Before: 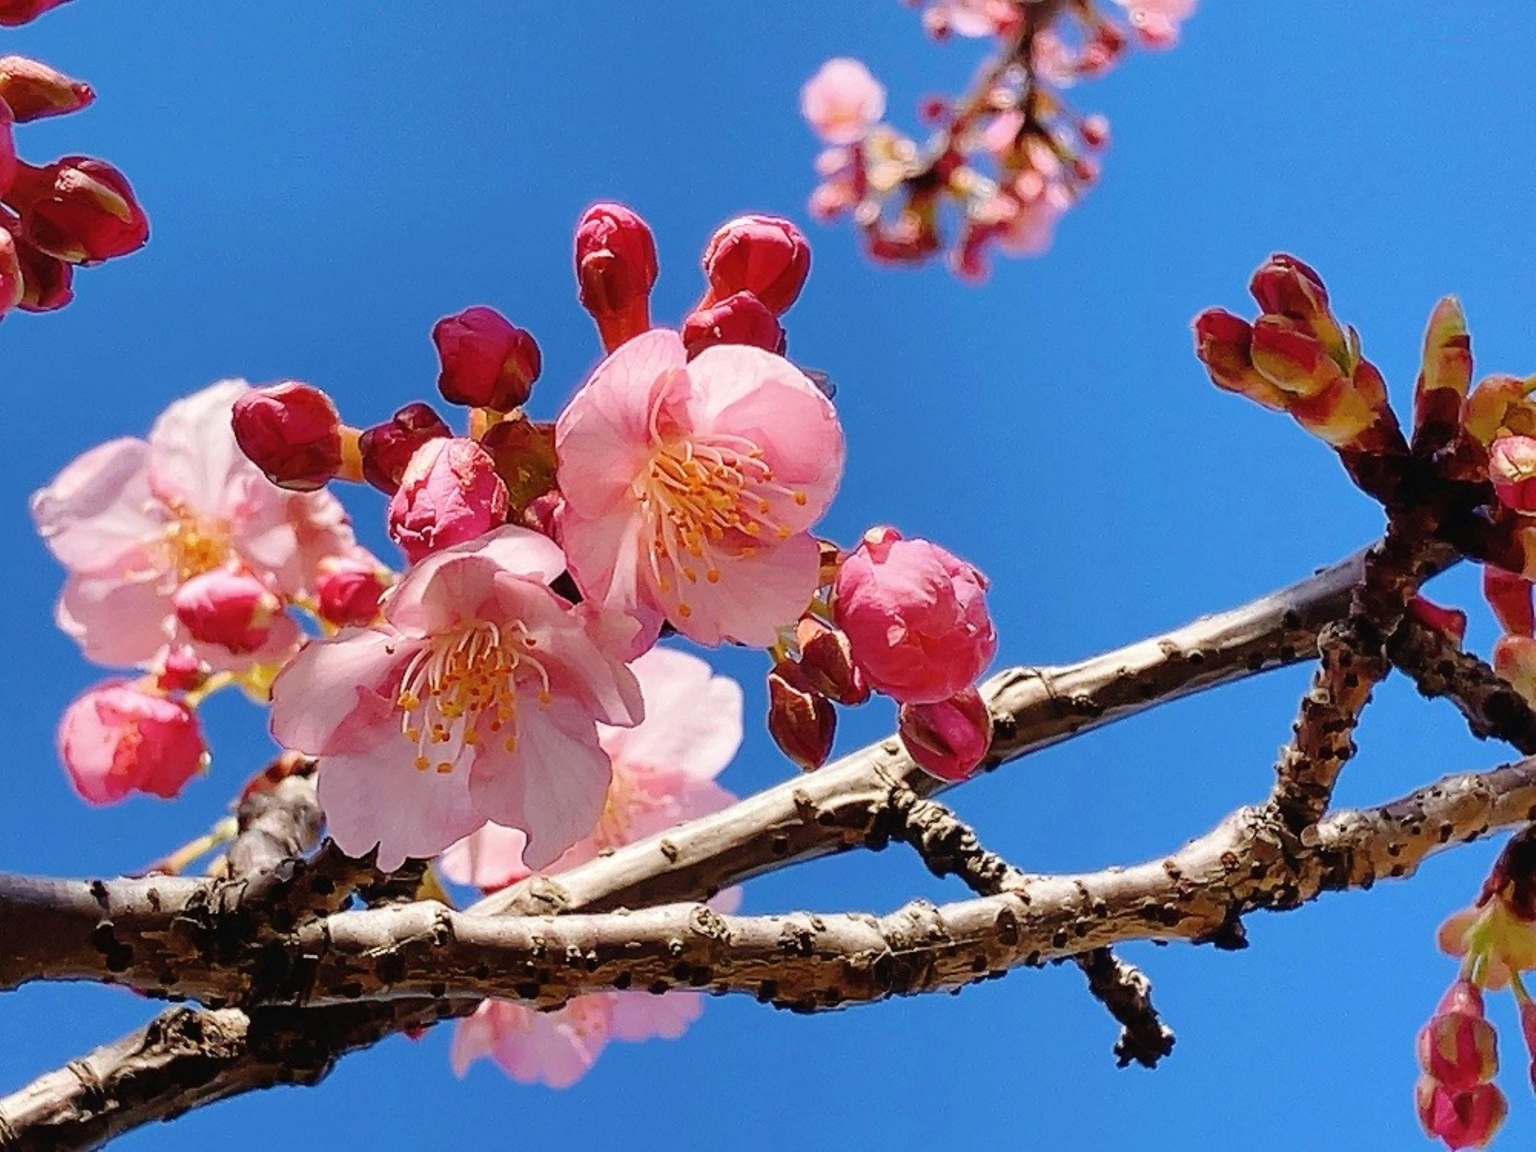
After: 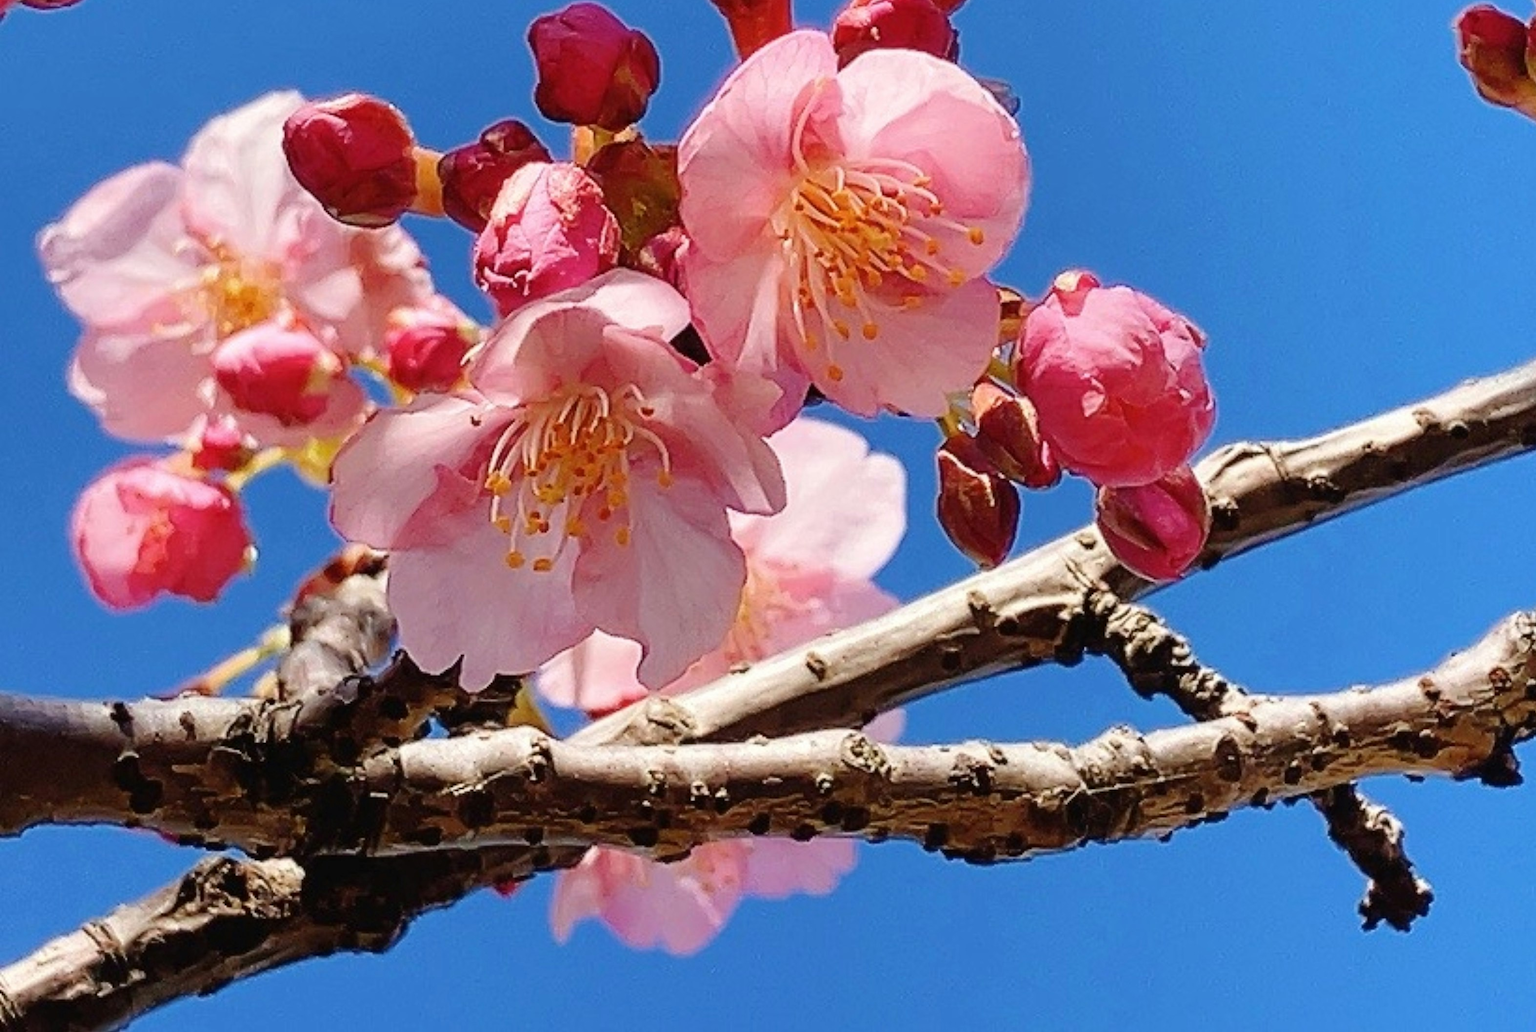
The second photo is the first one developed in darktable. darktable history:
crop: top 26.473%, right 17.984%
